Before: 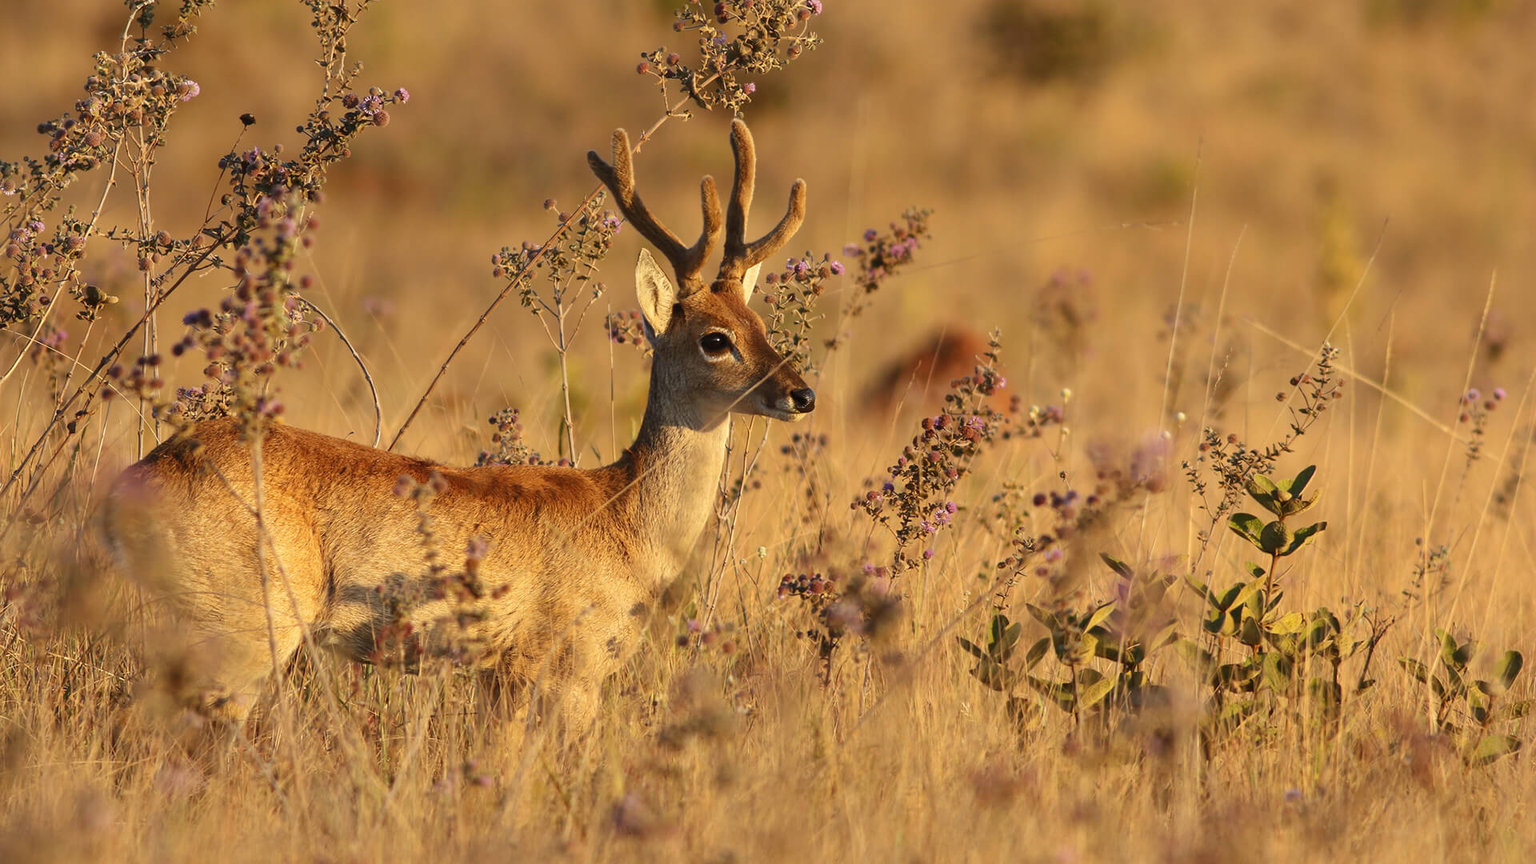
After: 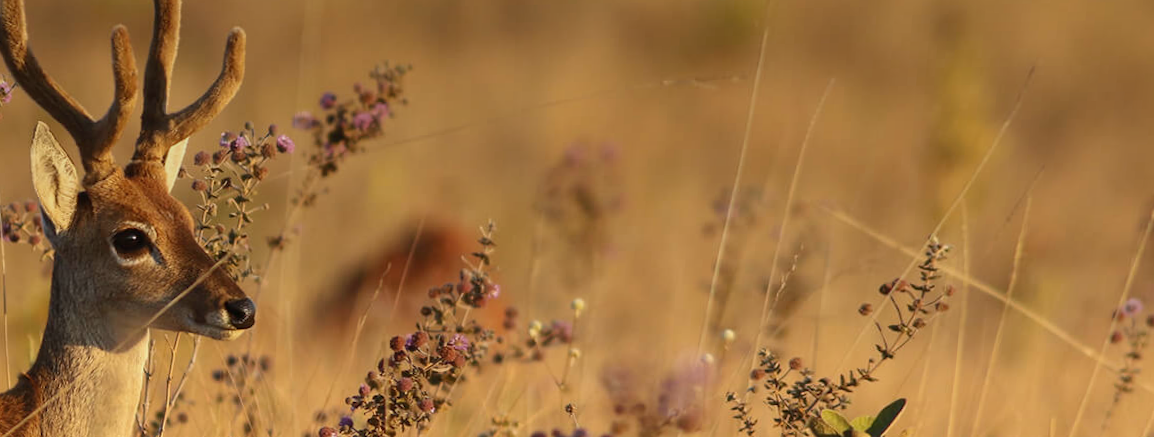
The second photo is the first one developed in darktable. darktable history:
graduated density: rotation -0.352°, offset 57.64
crop: left 36.005%, top 18.293%, right 0.31%, bottom 38.444%
rotate and perspective: rotation 0.062°, lens shift (vertical) 0.115, lens shift (horizontal) -0.133, crop left 0.047, crop right 0.94, crop top 0.061, crop bottom 0.94
